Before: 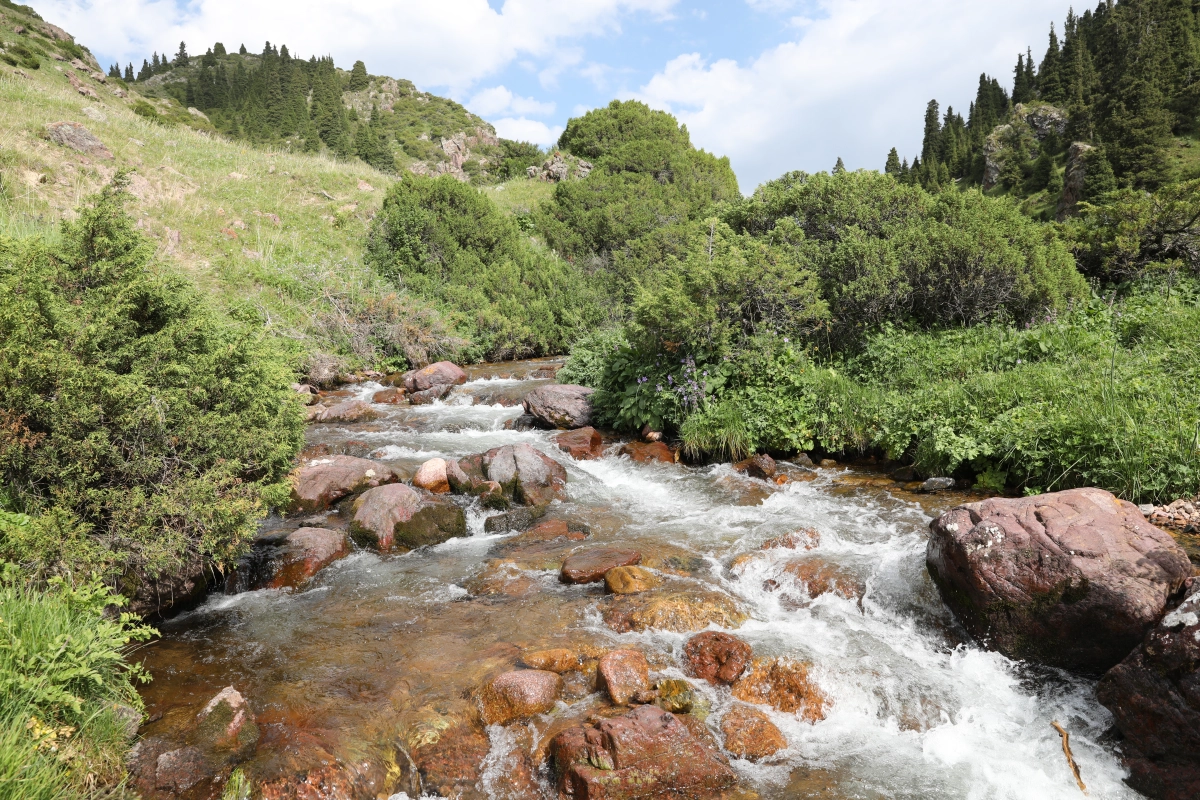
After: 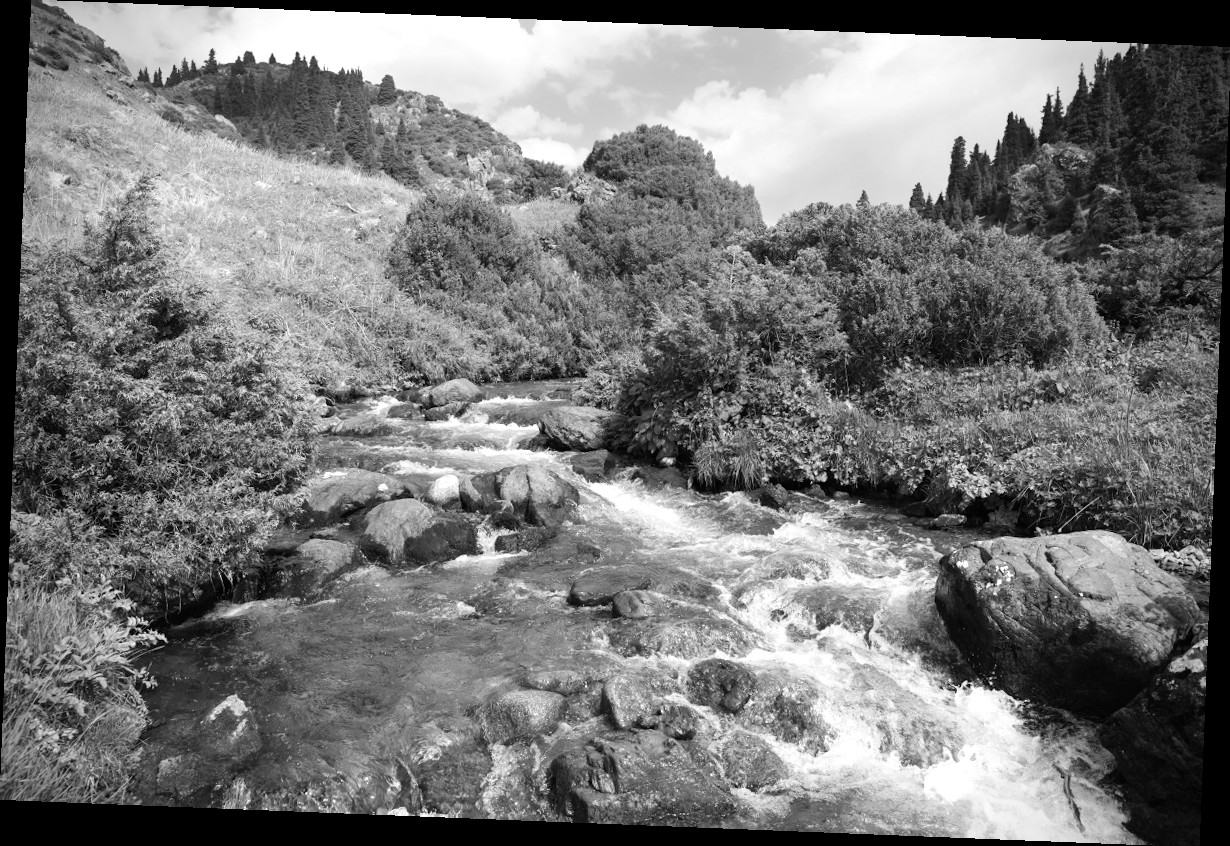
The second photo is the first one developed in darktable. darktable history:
monochrome: a 26.22, b 42.67, size 0.8
rotate and perspective: rotation 2.27°, automatic cropping off
color balance rgb: perceptual saturation grading › highlights -29.58%, perceptual saturation grading › mid-tones 29.47%, perceptual saturation grading › shadows 59.73%, perceptual brilliance grading › global brilliance -17.79%, perceptual brilliance grading › highlights 28.73%, global vibrance 15.44%
vignetting: fall-off radius 31.48%, brightness -0.472
